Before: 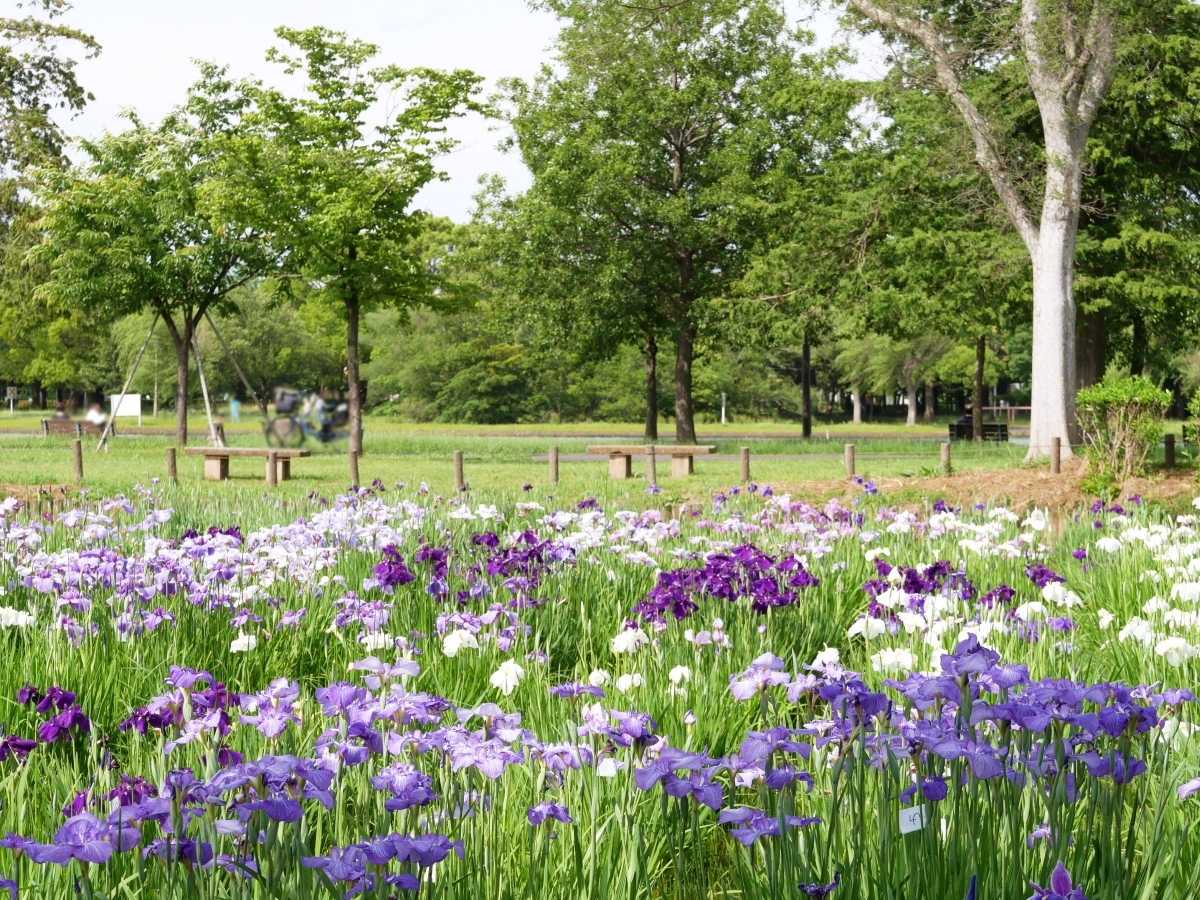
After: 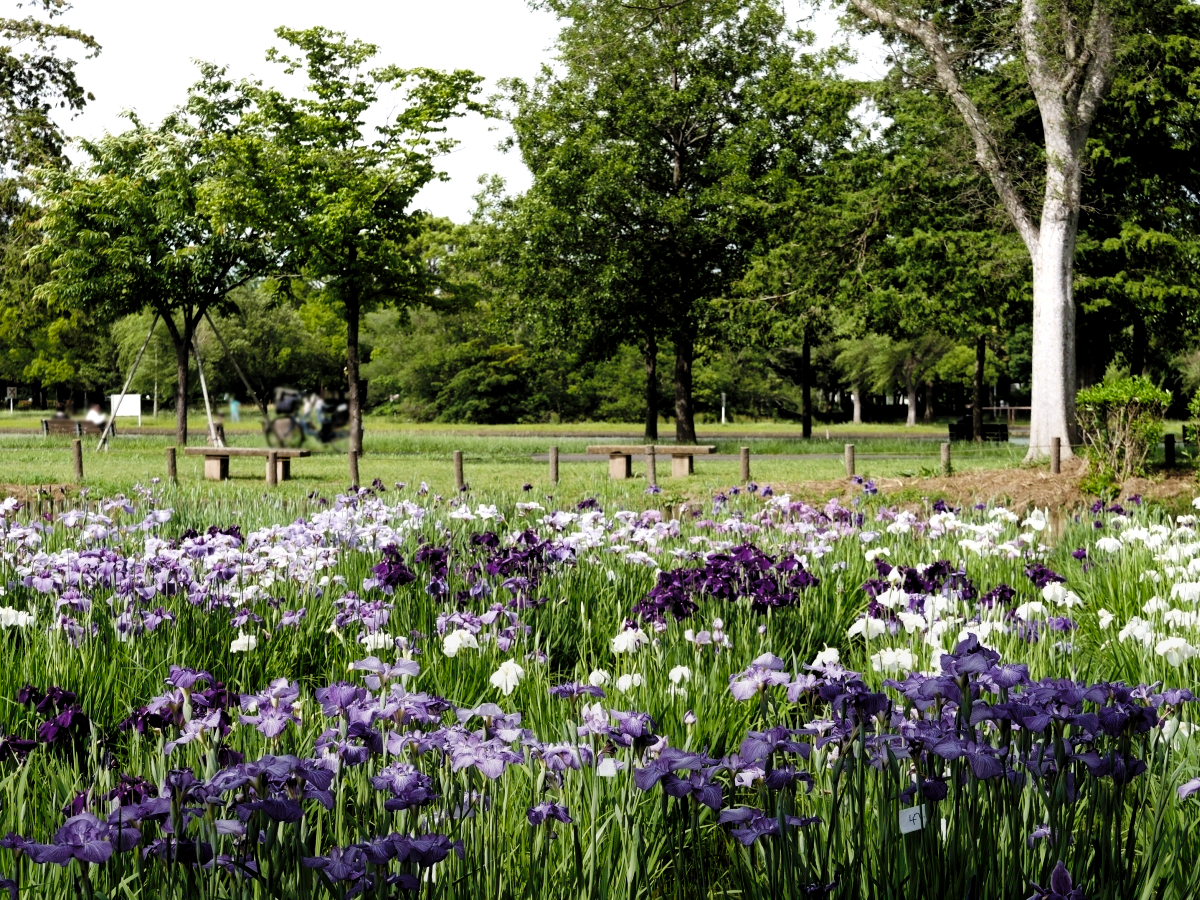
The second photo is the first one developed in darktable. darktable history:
levels: levels [0.101, 0.578, 0.953]
graduated density: rotation -180°, offset 24.95
rotate and perspective: crop left 0, crop top 0
base curve: curves: ch0 [(0, 0) (0.073, 0.04) (0.157, 0.139) (0.492, 0.492) (0.758, 0.758) (1, 1)], preserve colors none
